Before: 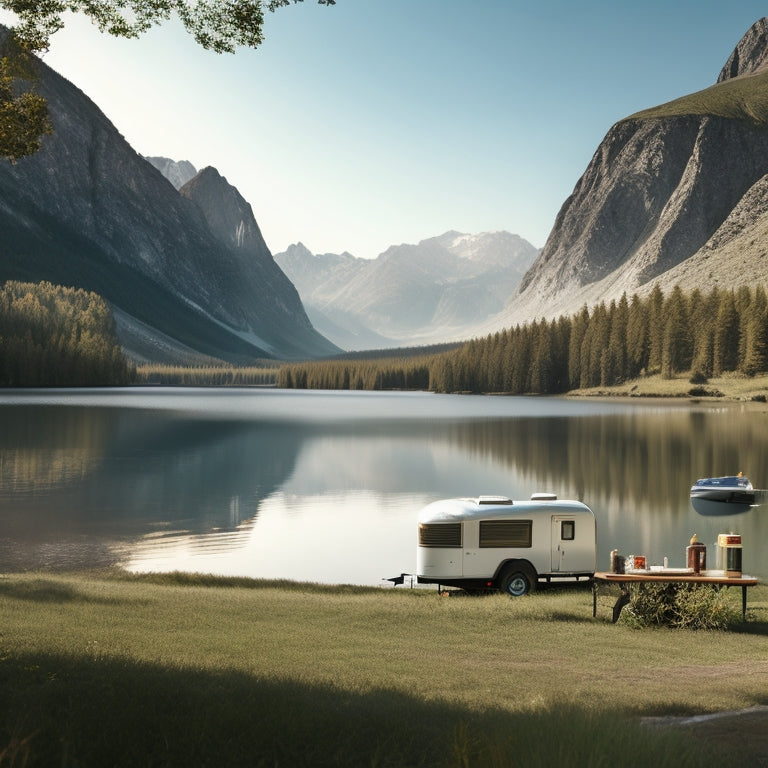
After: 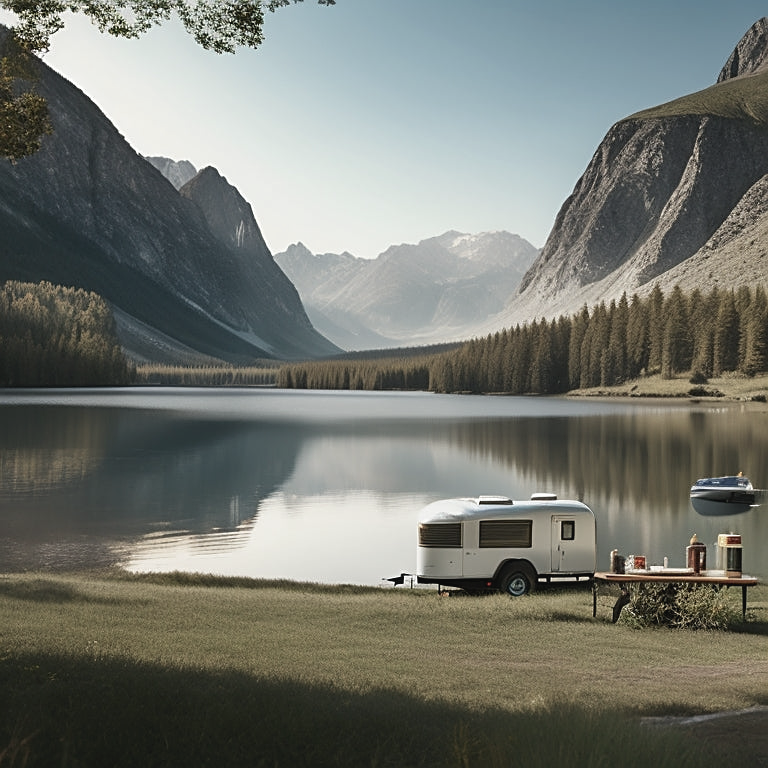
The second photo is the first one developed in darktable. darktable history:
sharpen: on, module defaults
color balance: input saturation 80.07%
contrast brightness saturation: contrast -0.08, brightness -0.04, saturation -0.11
